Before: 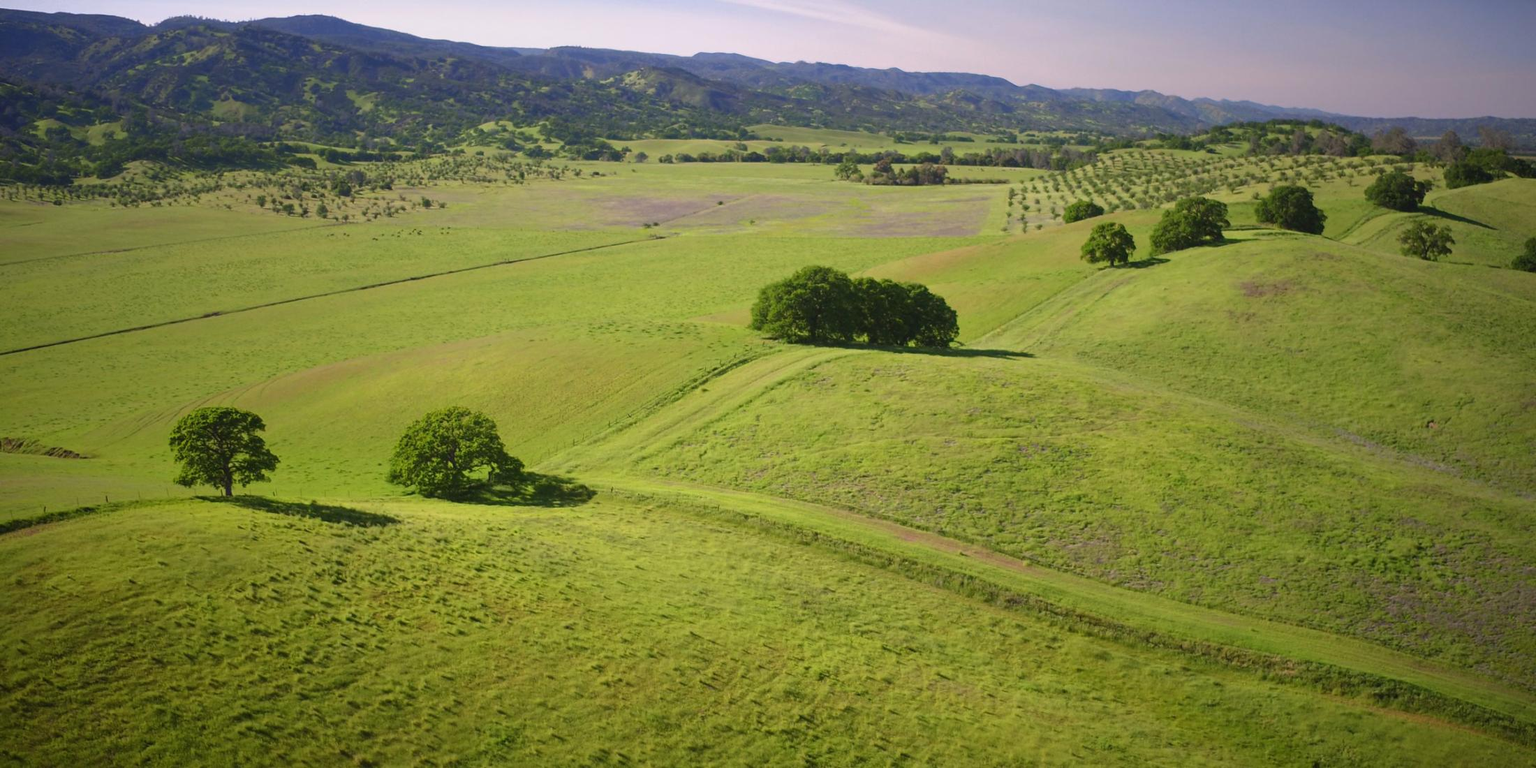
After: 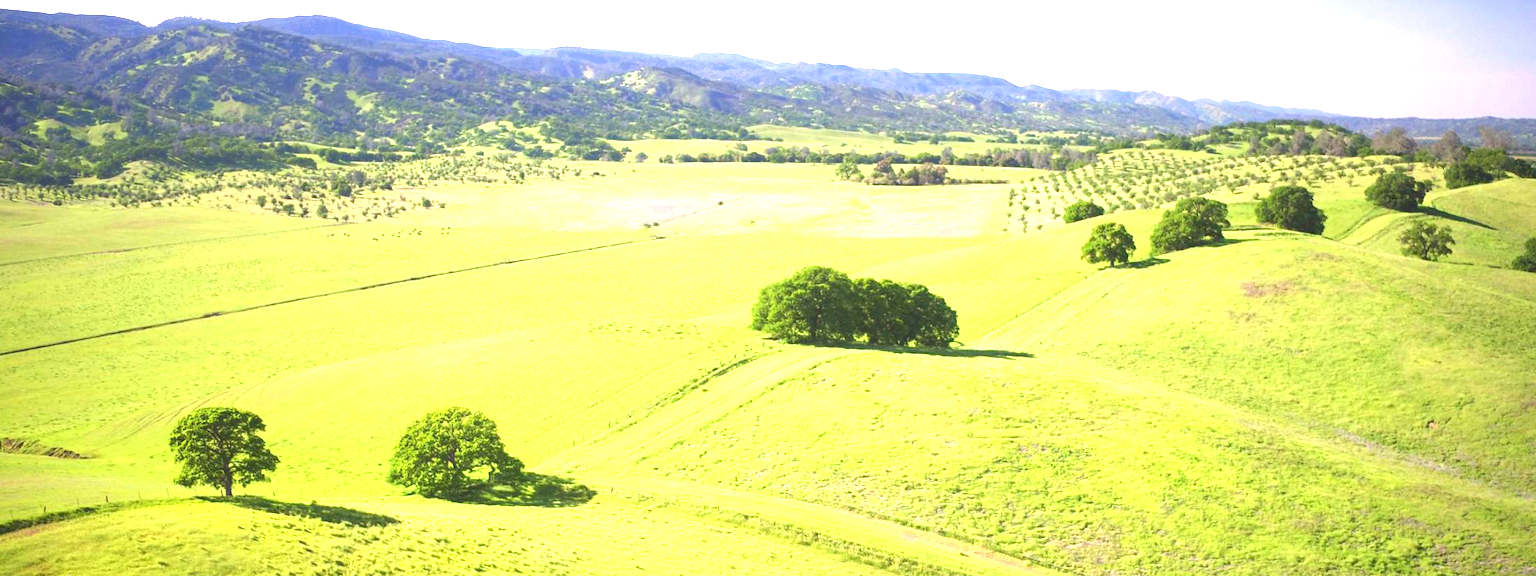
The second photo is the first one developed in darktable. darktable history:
exposure: black level correction 0, exposure 2 EV, compensate highlight preservation false
crop: bottom 24.967%
